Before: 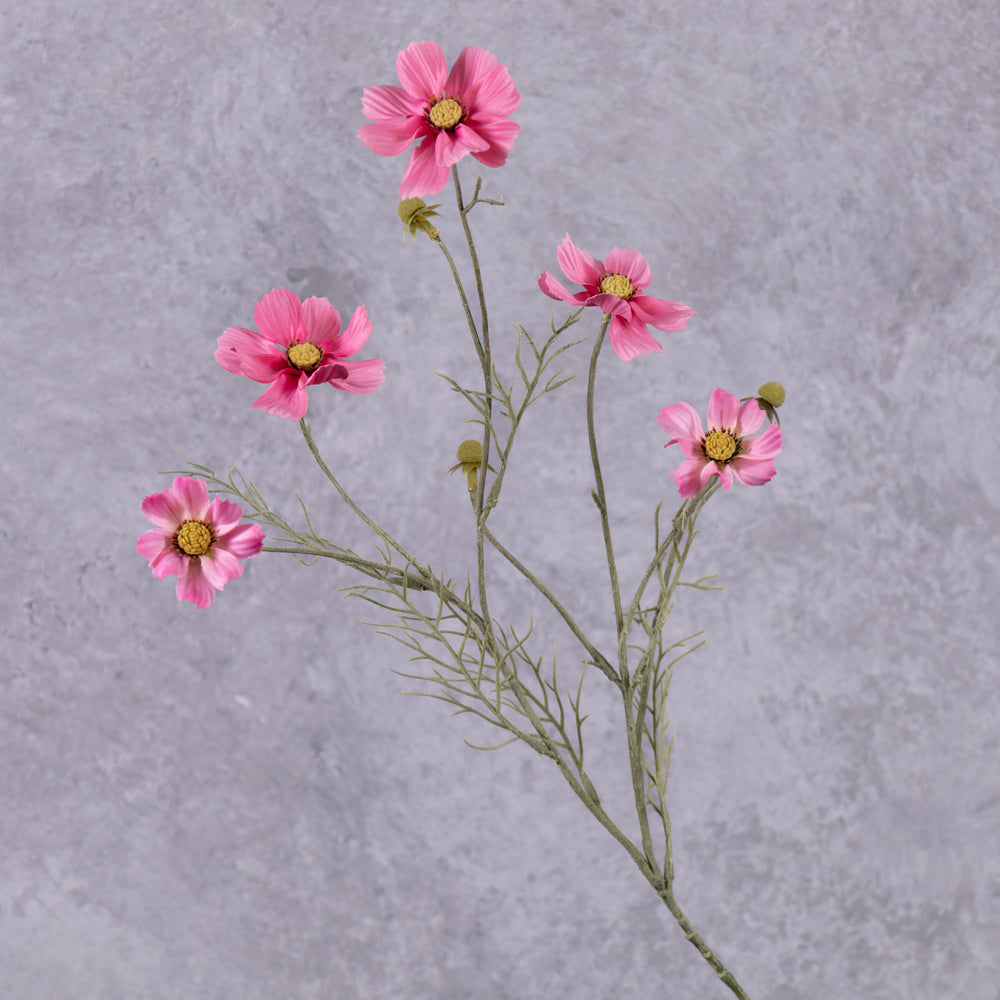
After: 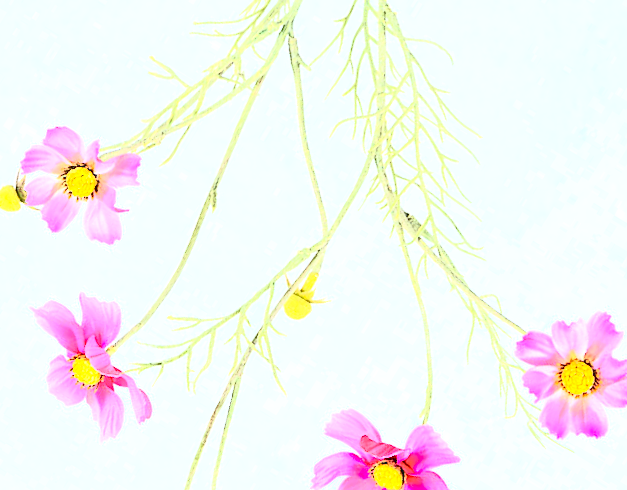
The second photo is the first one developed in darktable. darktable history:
crop and rotate: angle 148.54°, left 9.17%, top 15.576%, right 4.591%, bottom 16.999%
exposure: black level correction 0, exposure 1.876 EV, compensate highlight preservation false
tone equalizer: on, module defaults
sharpen: on, module defaults
color correction: highlights a* -7.51, highlights b* 1.4, shadows a* -3.38, saturation 1.42
tone curve: curves: ch0 [(0, 0) (0.003, 0.004) (0.011, 0.016) (0.025, 0.035) (0.044, 0.062) (0.069, 0.097) (0.1, 0.143) (0.136, 0.205) (0.177, 0.276) (0.224, 0.36) (0.277, 0.461) (0.335, 0.584) (0.399, 0.686) (0.468, 0.783) (0.543, 0.868) (0.623, 0.927) (0.709, 0.96) (0.801, 0.974) (0.898, 0.986) (1, 1)], color space Lab, independent channels, preserve colors none
local contrast: on, module defaults
